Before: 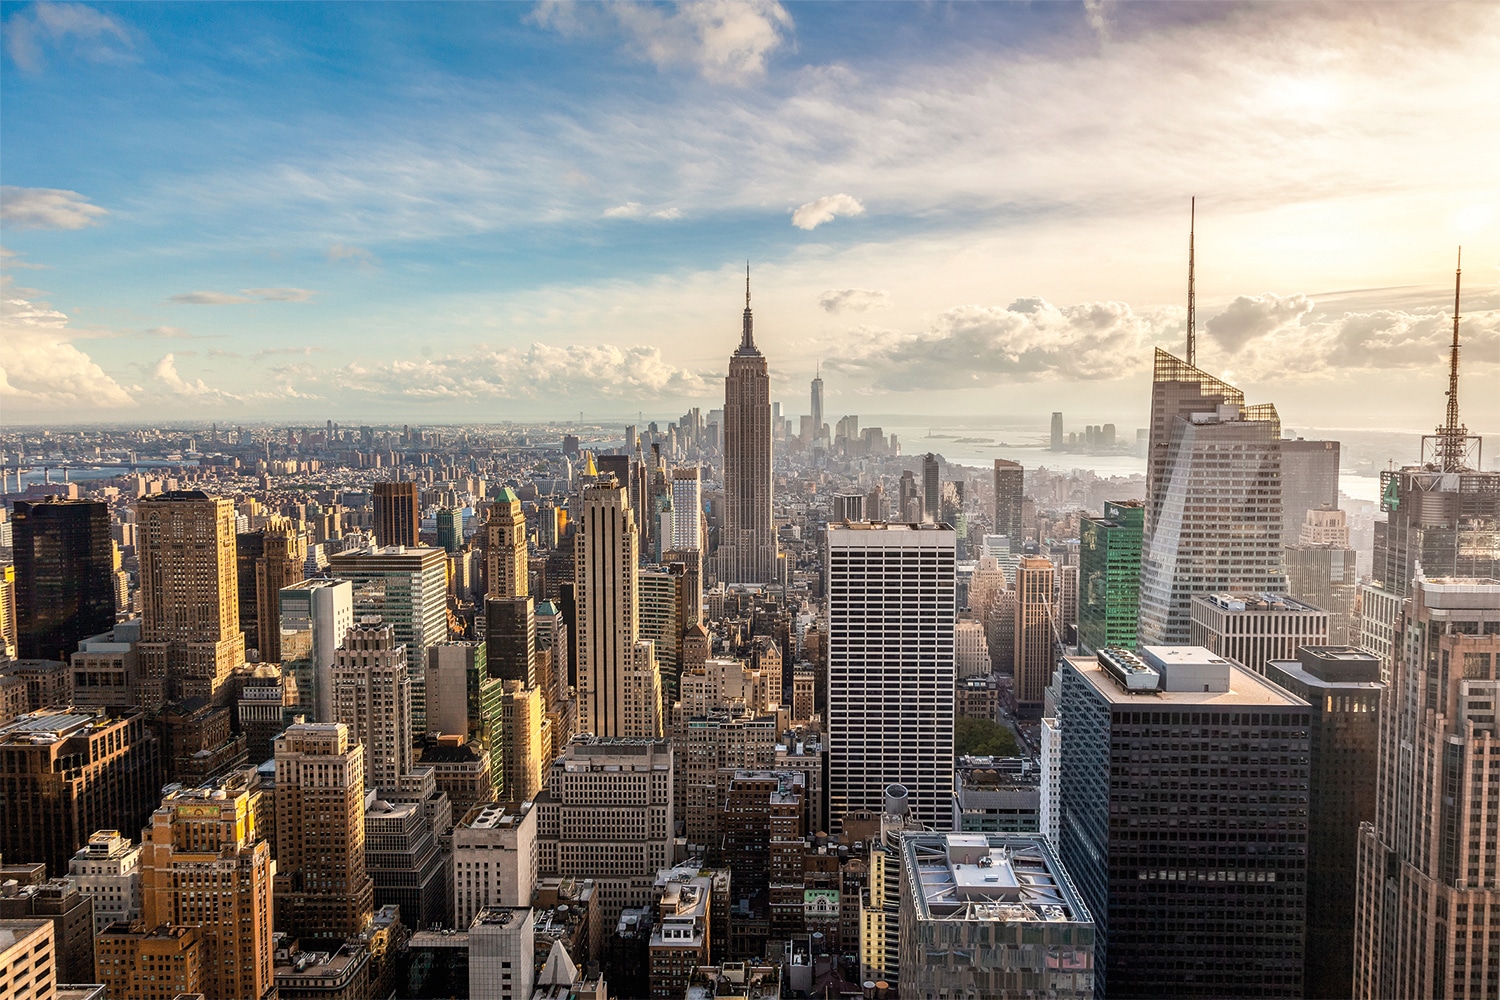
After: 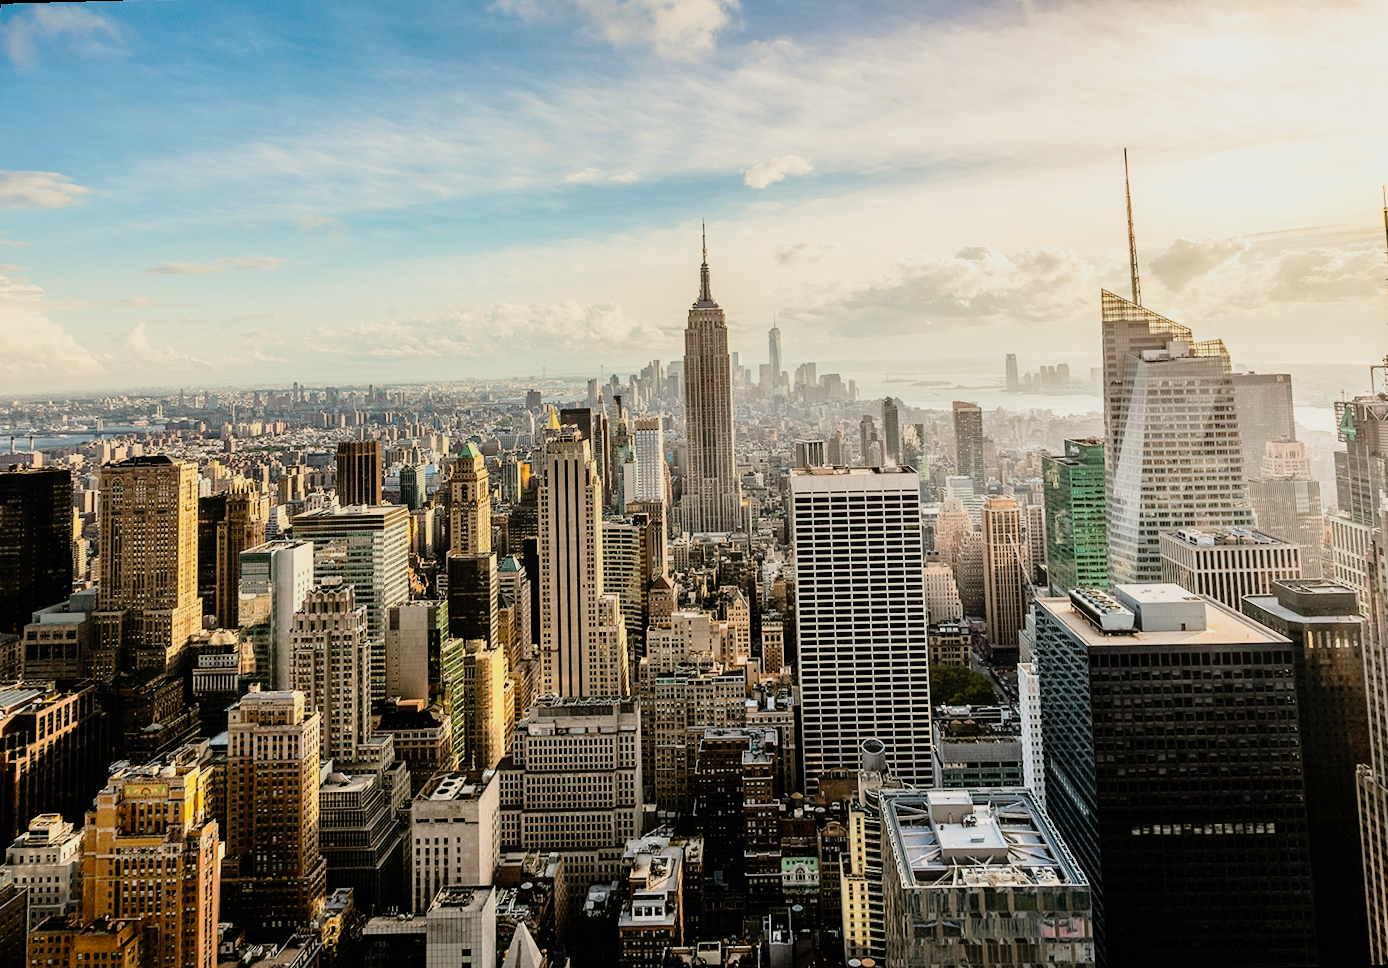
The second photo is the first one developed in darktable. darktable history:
rotate and perspective: rotation -1.68°, lens shift (vertical) -0.146, crop left 0.049, crop right 0.912, crop top 0.032, crop bottom 0.96
filmic rgb: black relative exposure -7.65 EV, white relative exposure 4.56 EV, hardness 3.61, contrast 1.25
color balance: mode lift, gamma, gain (sRGB), lift [1.04, 1, 1, 0.97], gamma [1.01, 1, 1, 0.97], gain [0.96, 1, 1, 0.97]
tone curve: curves: ch0 [(0, 0) (0.003, 0.003) (0.011, 0.006) (0.025, 0.015) (0.044, 0.025) (0.069, 0.034) (0.1, 0.052) (0.136, 0.092) (0.177, 0.157) (0.224, 0.228) (0.277, 0.305) (0.335, 0.392) (0.399, 0.466) (0.468, 0.543) (0.543, 0.612) (0.623, 0.692) (0.709, 0.78) (0.801, 0.865) (0.898, 0.935) (1, 1)], preserve colors none
